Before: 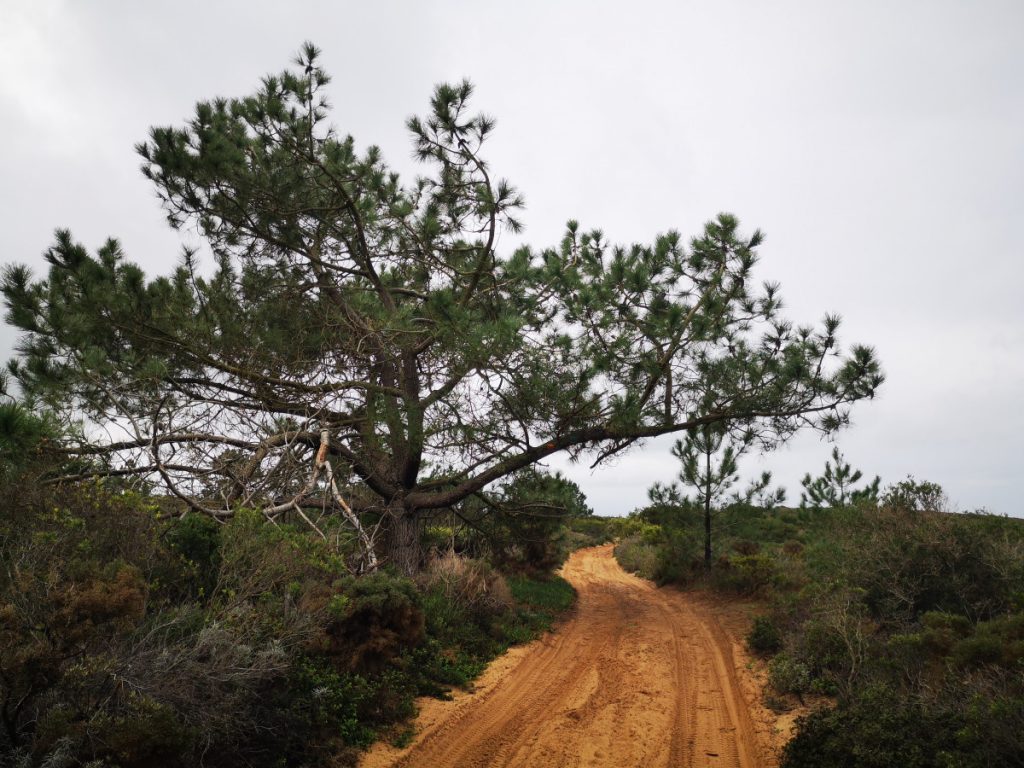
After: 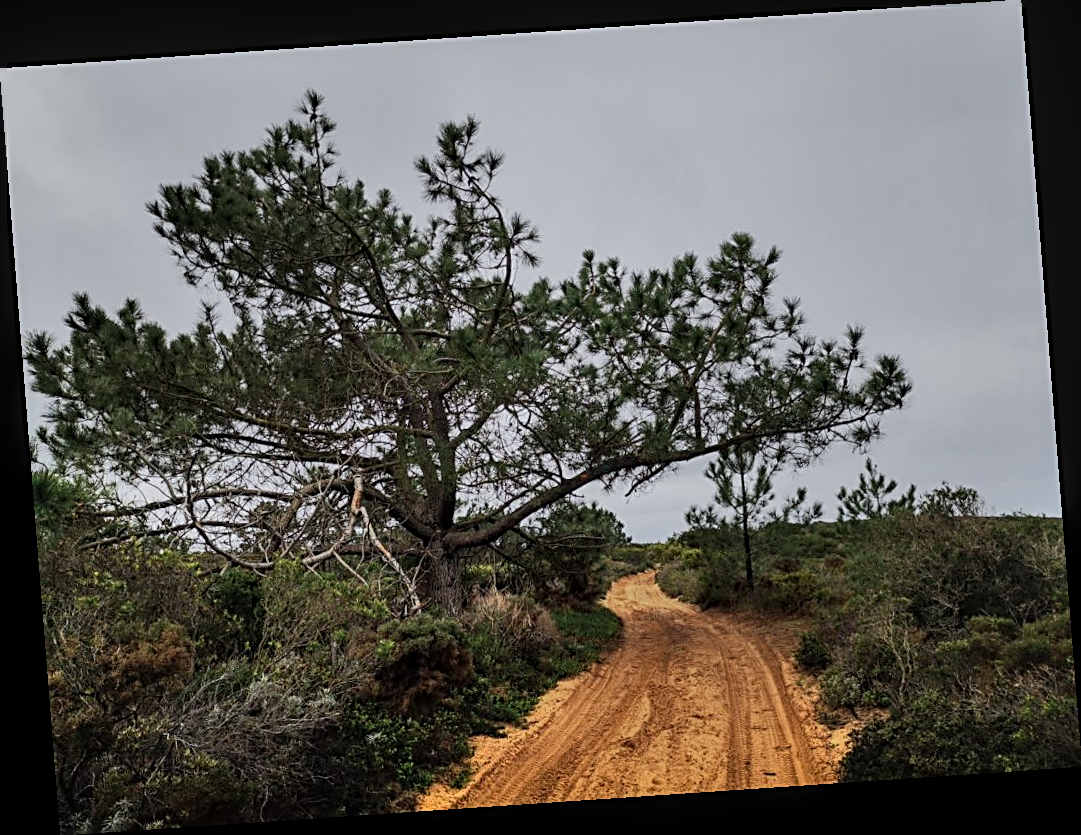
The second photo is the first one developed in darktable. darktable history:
shadows and highlights: white point adjustment 0.05, highlights color adjustment 55.9%, soften with gaussian
rotate and perspective: rotation -4.2°, shear 0.006, automatic cropping off
local contrast: detail 130%
exposure: black level correction 0, exposure -0.721 EV, compensate highlight preservation false
white balance: red 0.982, blue 1.018
sharpen: radius 2.676, amount 0.669
